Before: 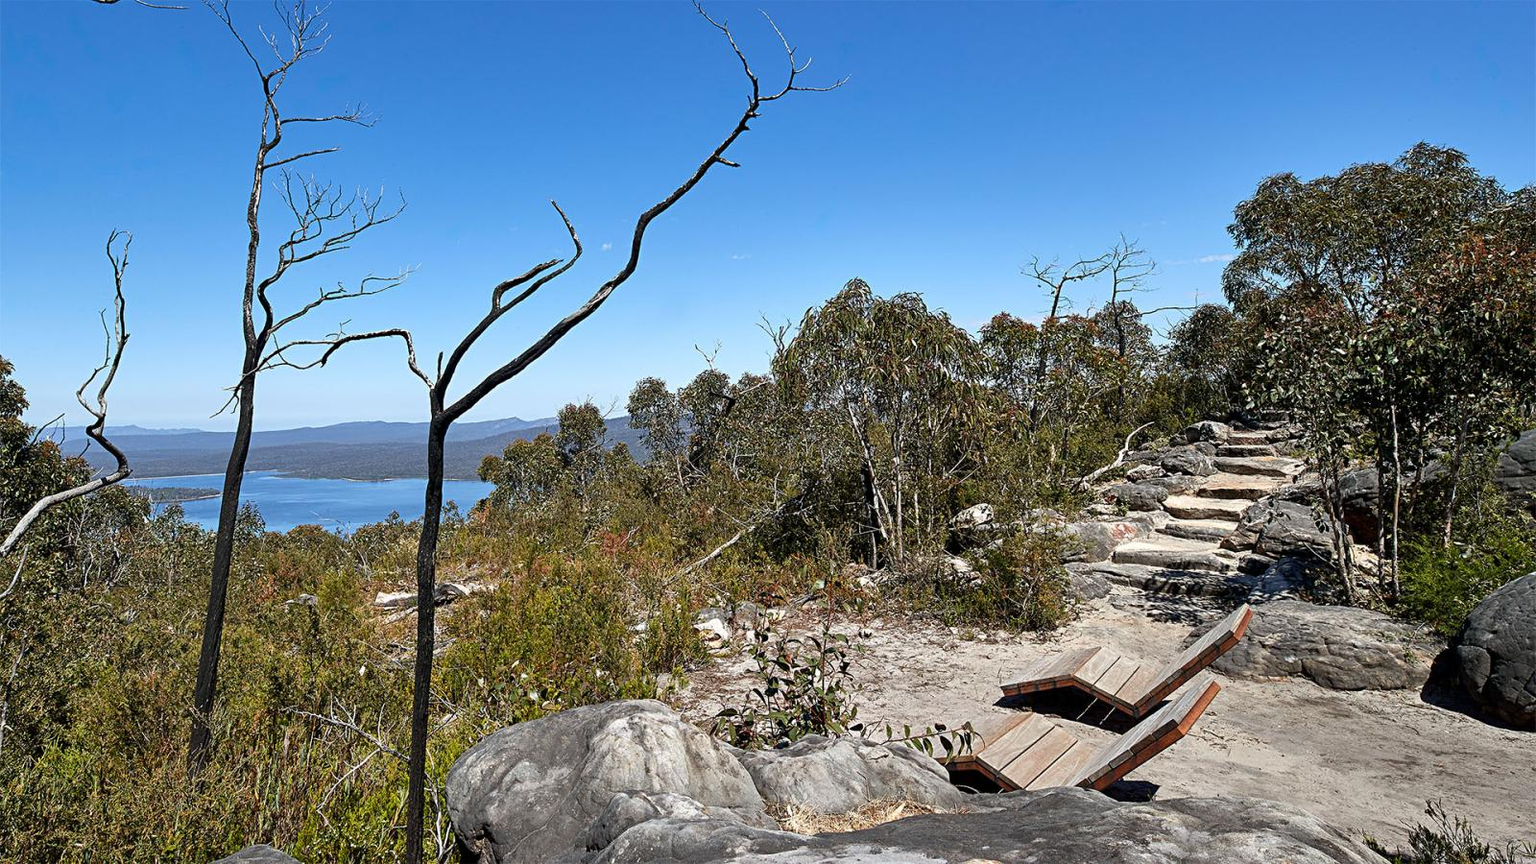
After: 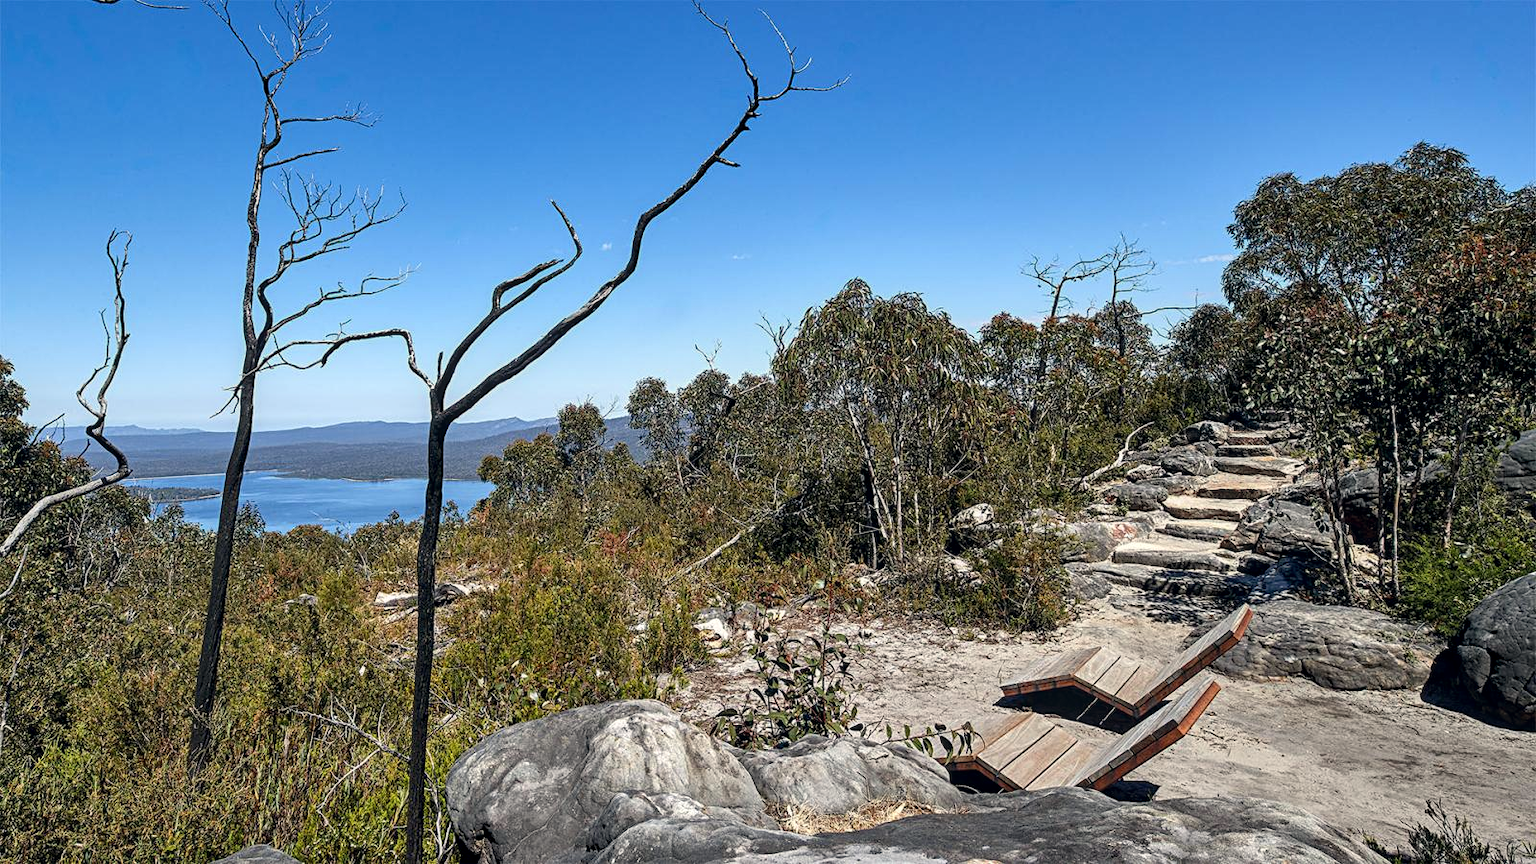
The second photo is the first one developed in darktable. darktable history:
local contrast: on, module defaults
shadows and highlights: radius 261.93, soften with gaussian
color correction: highlights a* 0.467, highlights b* 2.67, shadows a* -1.42, shadows b* -4.75
